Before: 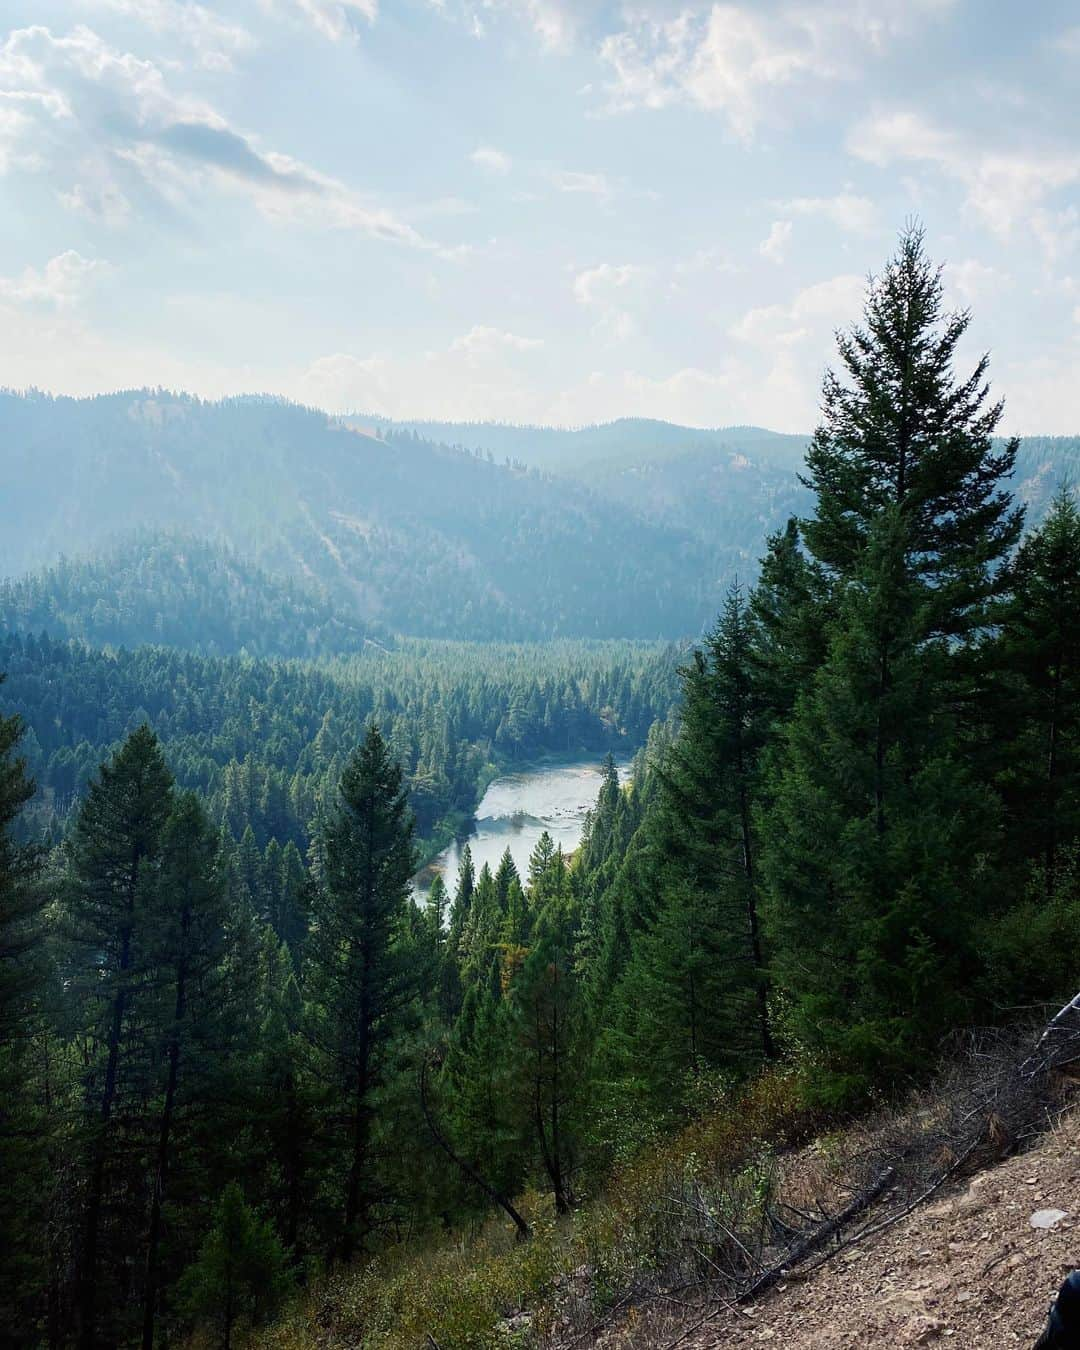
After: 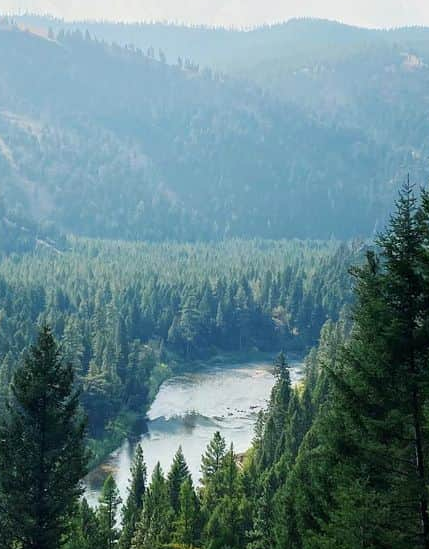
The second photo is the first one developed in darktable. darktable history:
crop: left 30.387%, top 29.695%, right 29.843%, bottom 29.584%
